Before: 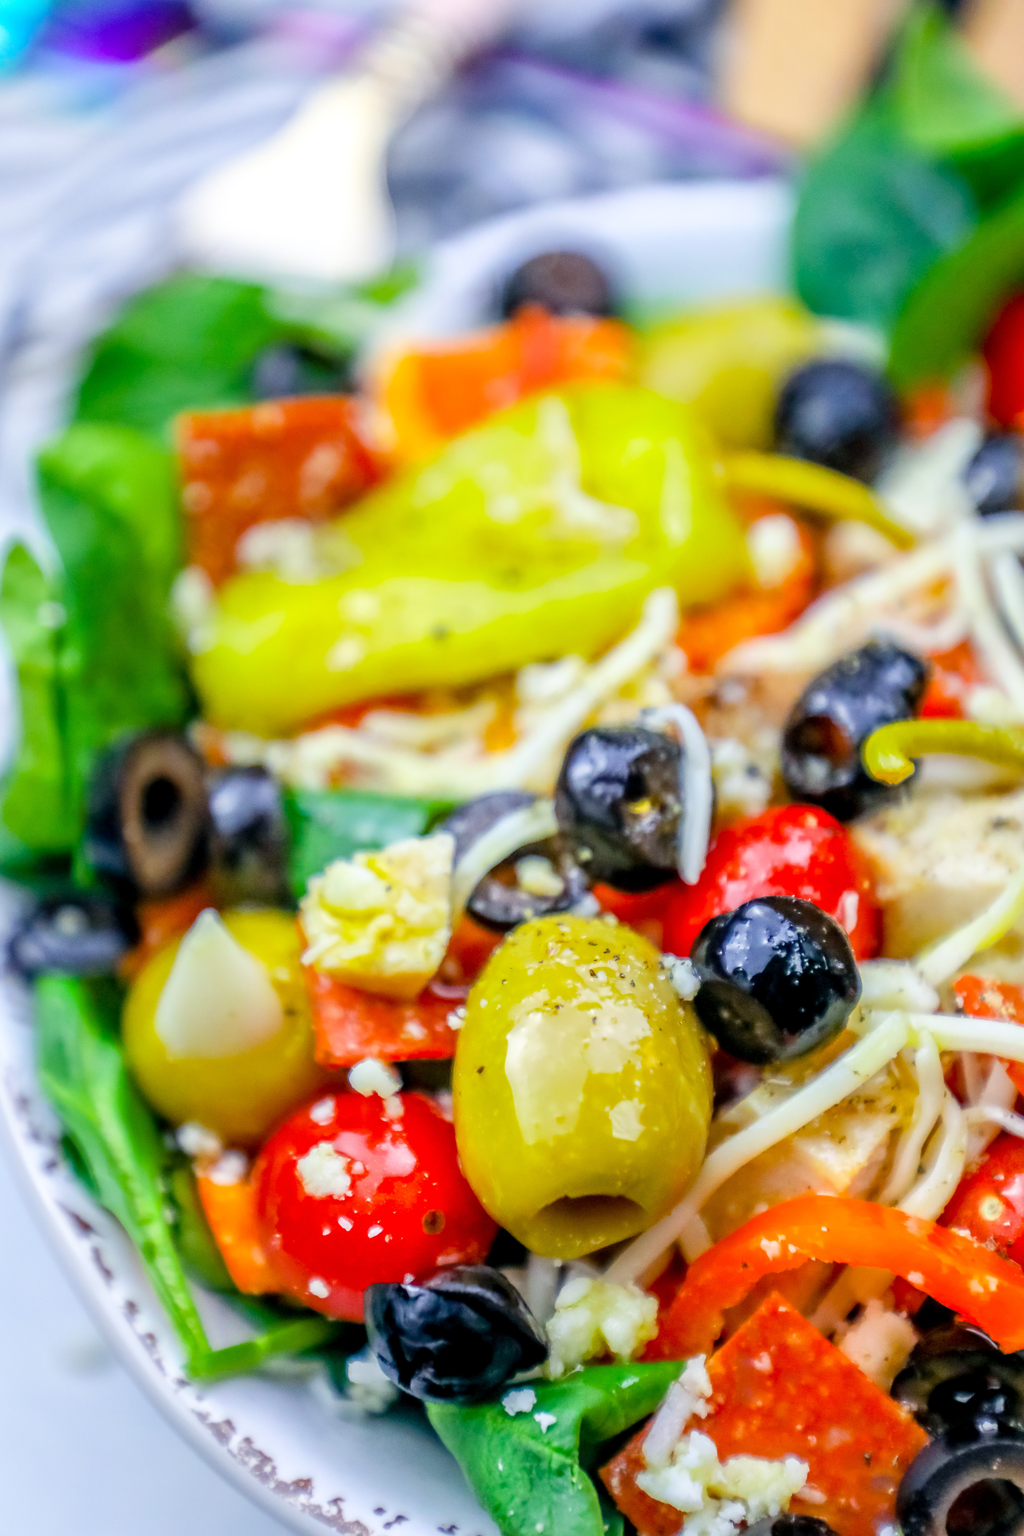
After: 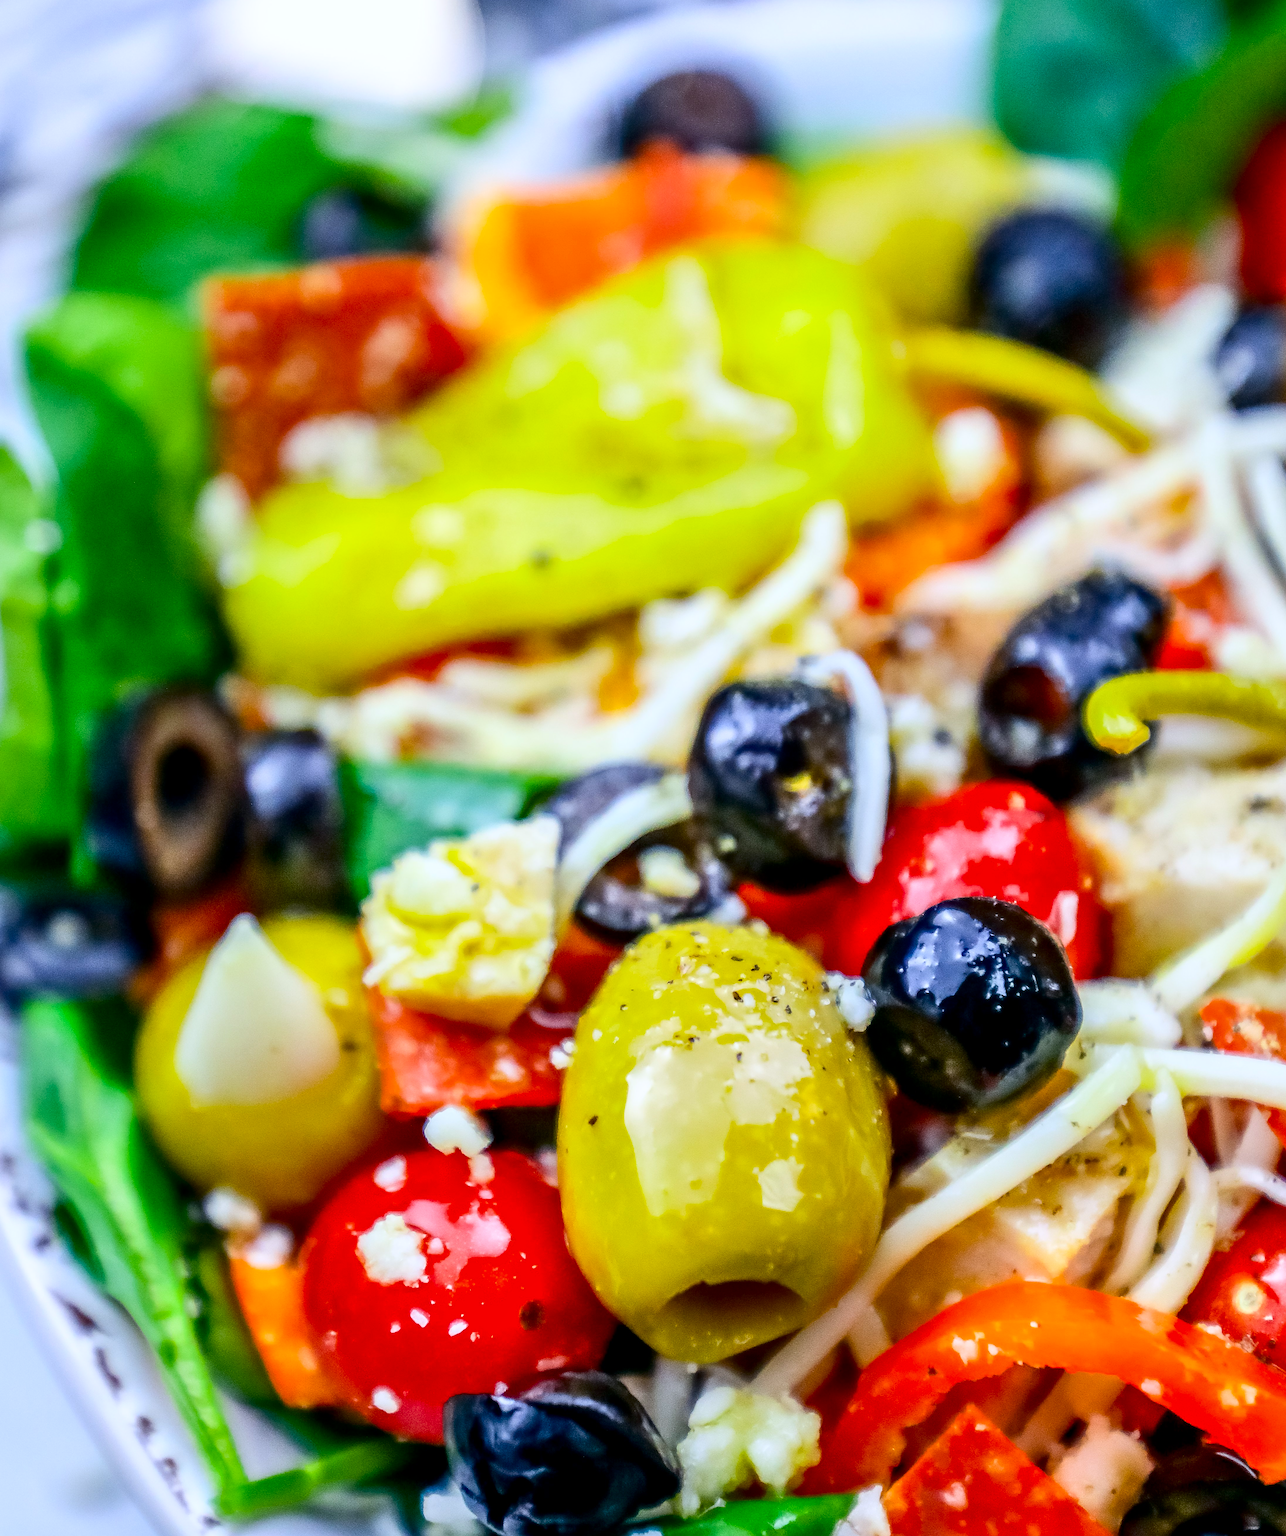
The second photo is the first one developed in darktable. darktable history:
crop and rotate: left 1.814%, top 12.818%, right 0.25%, bottom 9.225%
contrast brightness saturation: contrast 0.2, brightness -0.11, saturation 0.1
tone equalizer: on, module defaults
shadows and highlights: shadows 37.27, highlights -28.18, soften with gaussian
color calibration: illuminant as shot in camera, x 0.358, y 0.373, temperature 4628.91 K
sharpen: on, module defaults
